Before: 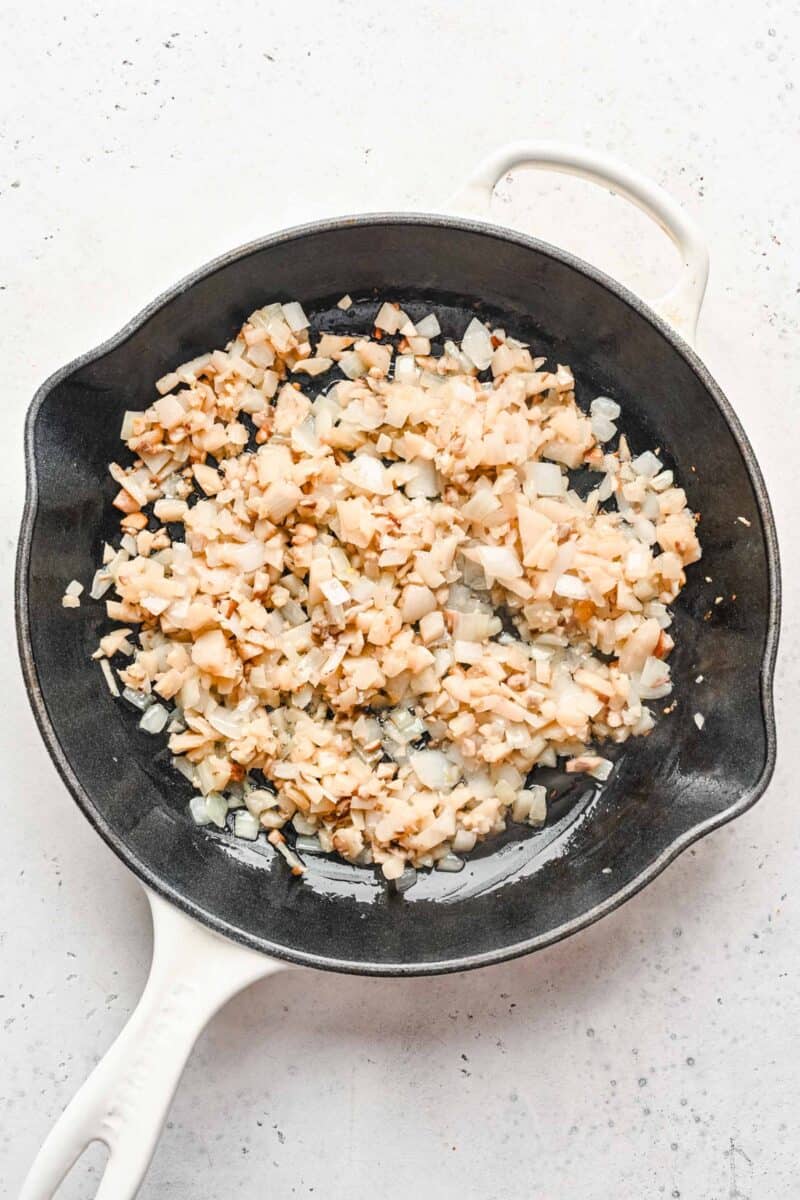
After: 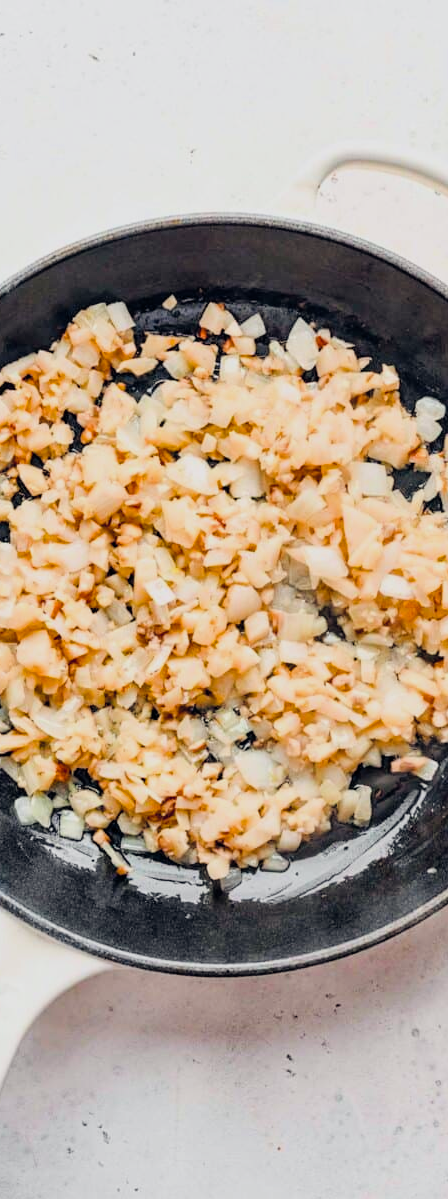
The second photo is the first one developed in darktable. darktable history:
color balance rgb: global offset › chroma 0.148%, global offset › hue 253.53°, perceptual saturation grading › global saturation 30.858%, perceptual brilliance grading › highlights 2.468%, global vibrance 20%
crop: left 21.961%, right 22.027%, bottom 0.007%
filmic rgb: black relative exposure -7.73 EV, white relative exposure 4.38 EV, target black luminance 0%, hardness 3.76, latitude 50.66%, contrast 1.074, highlights saturation mix 9.58%, shadows ↔ highlights balance -0.221%
